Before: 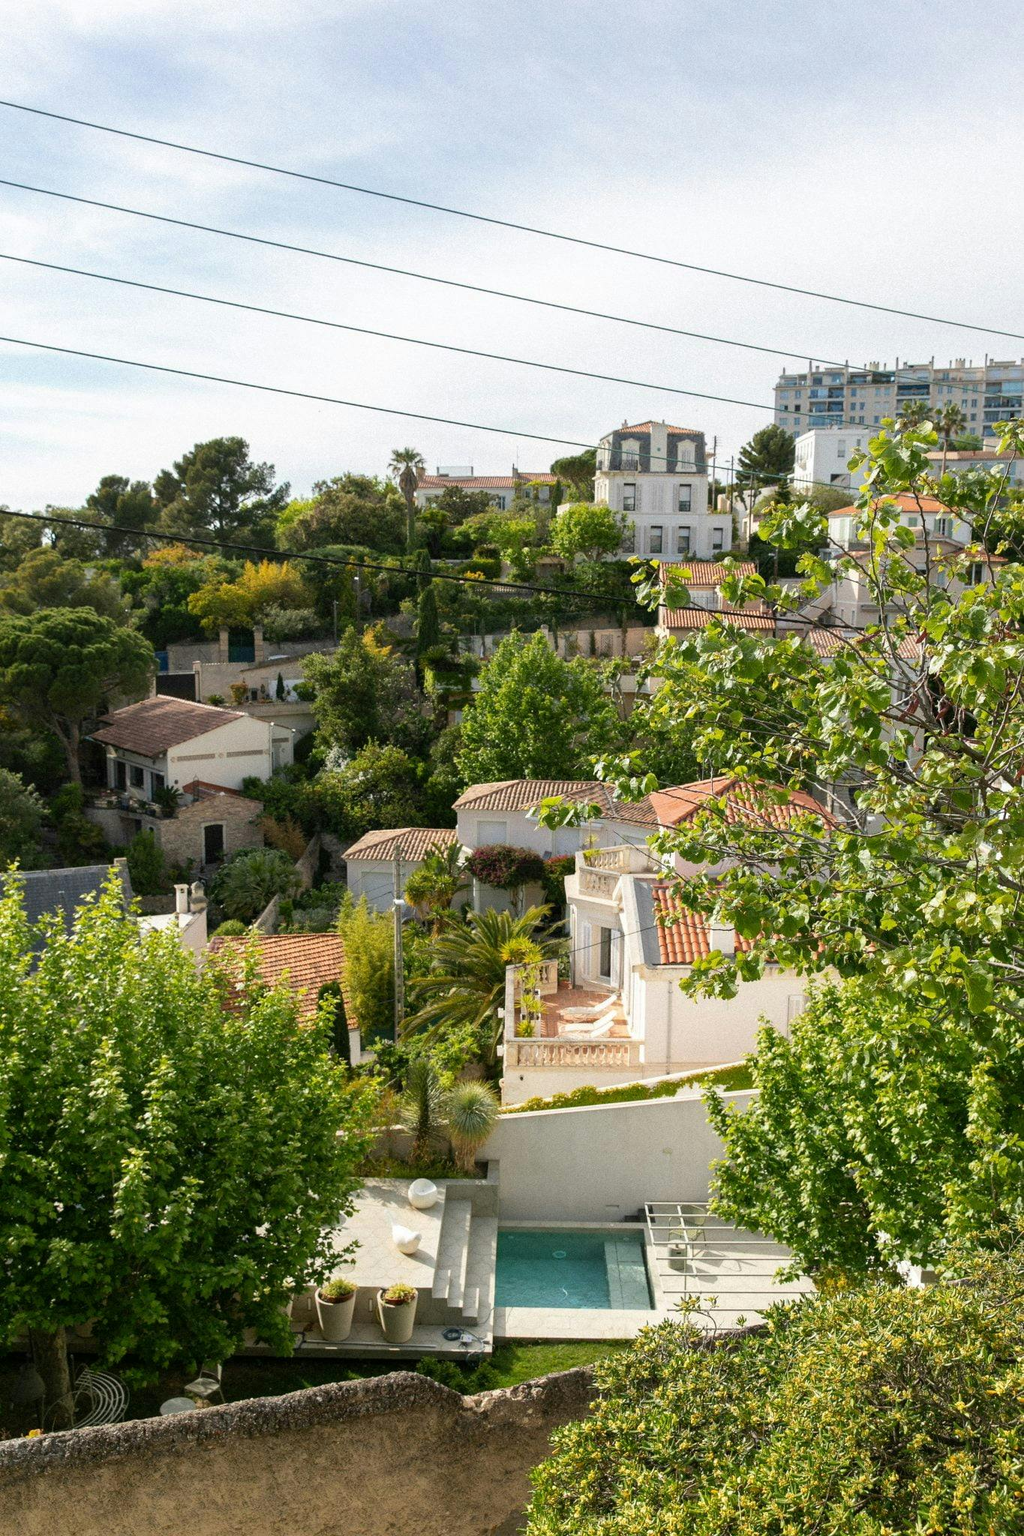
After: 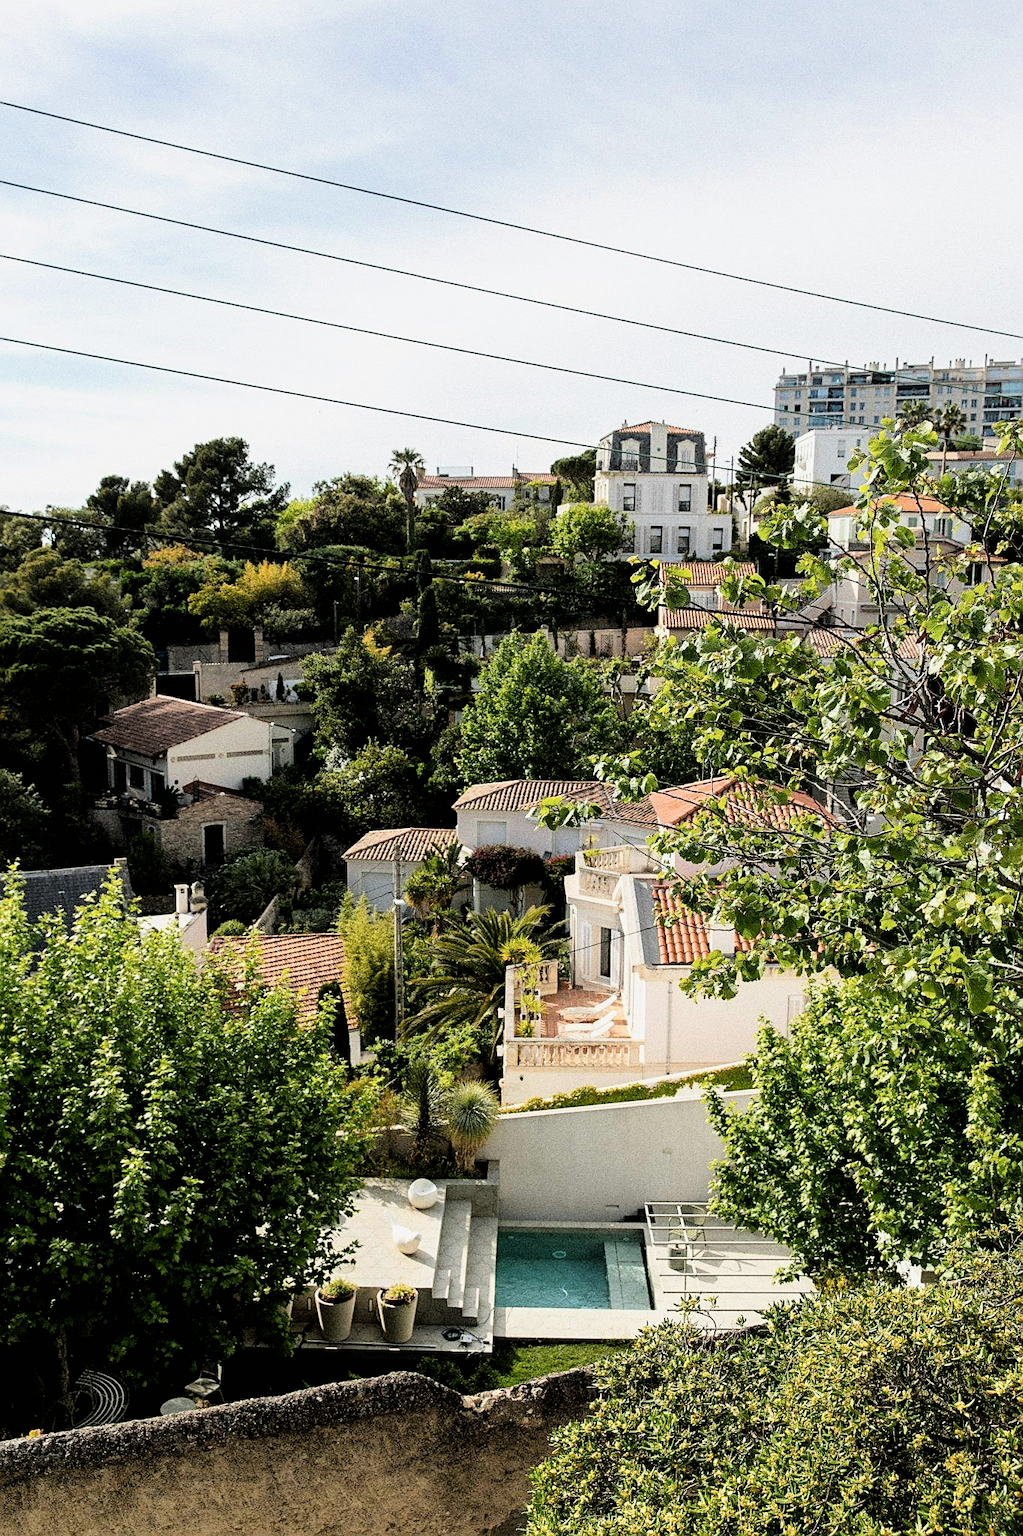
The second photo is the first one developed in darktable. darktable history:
sharpen: on, module defaults
filmic rgb: black relative exposure -4 EV, white relative exposure 3 EV, hardness 3.02, contrast 1.5
